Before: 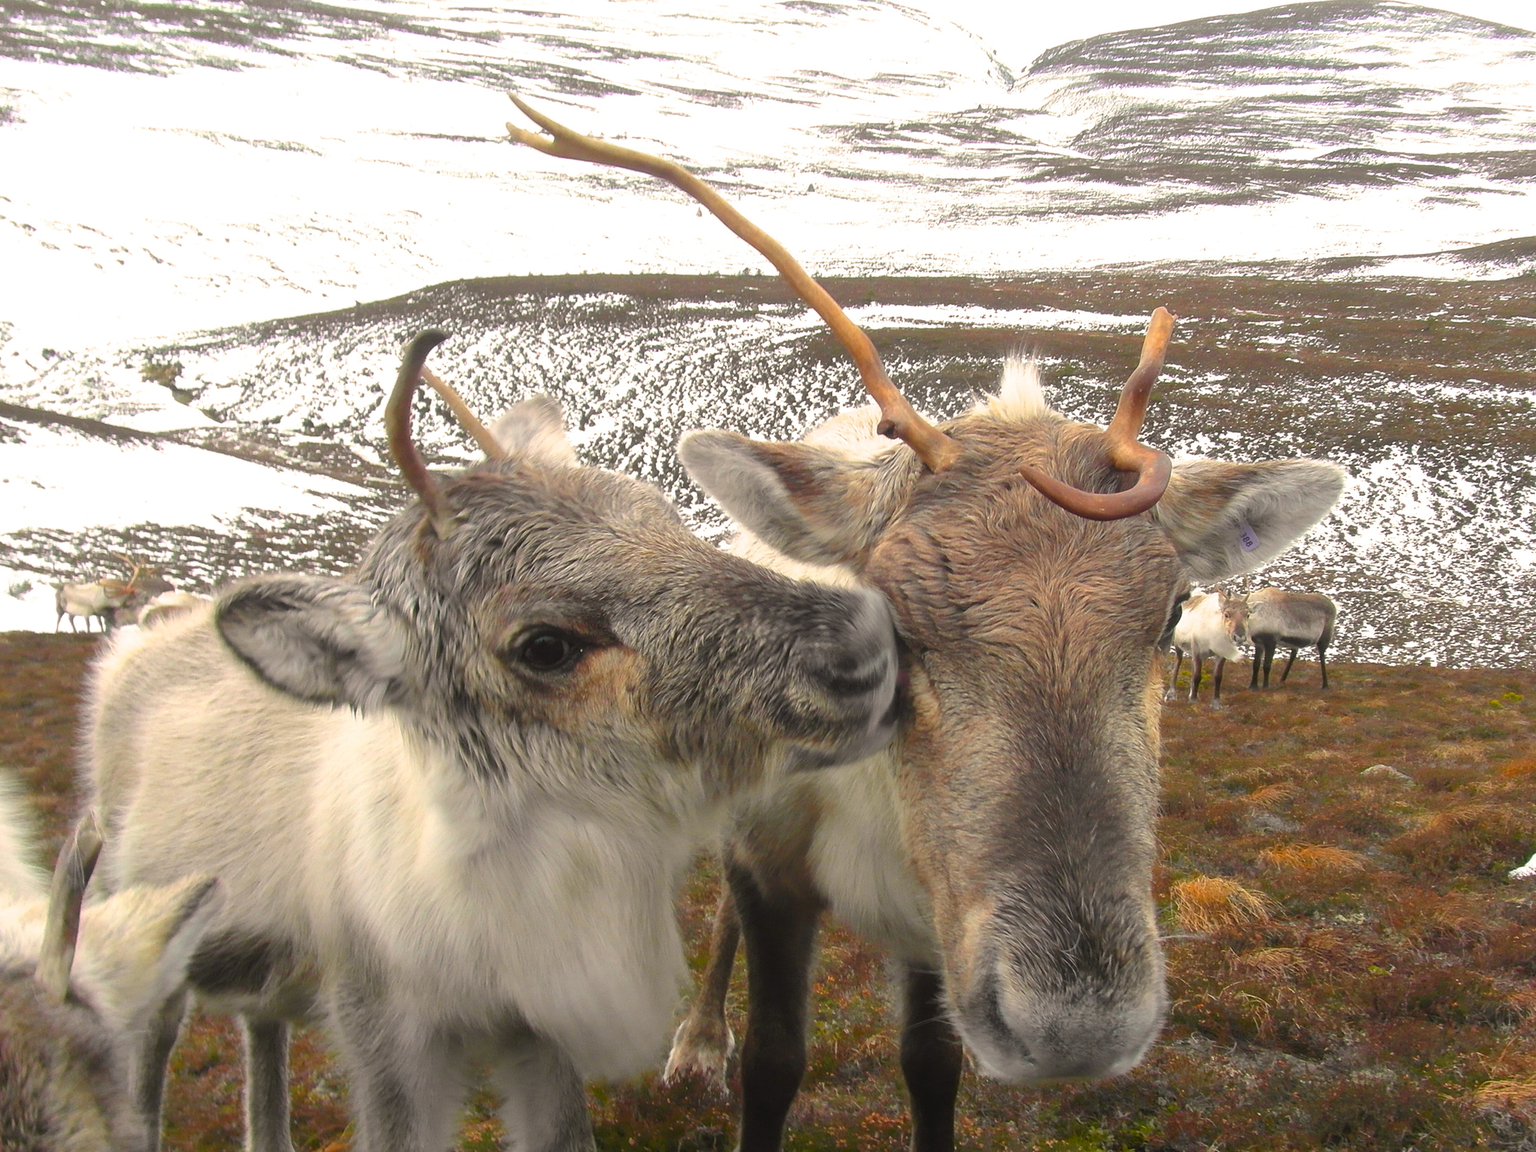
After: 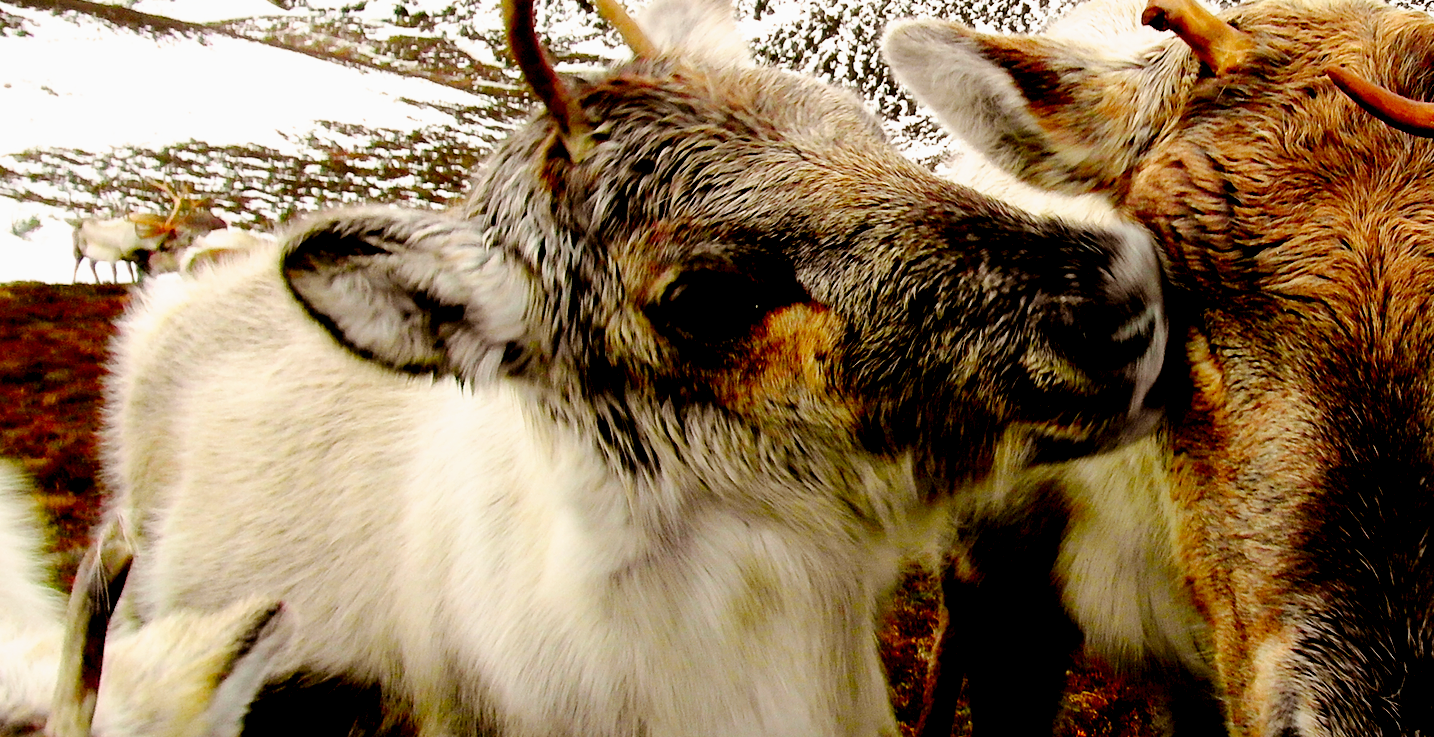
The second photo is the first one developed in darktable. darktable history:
crop: top 36.067%, right 28.241%, bottom 14.755%
exposure: black level correction 0.099, exposure -0.092 EV, compensate highlight preservation false
base curve: curves: ch0 [(0, 0) (0.036, 0.025) (0.121, 0.166) (0.206, 0.329) (0.605, 0.79) (1, 1)], preserve colors none
